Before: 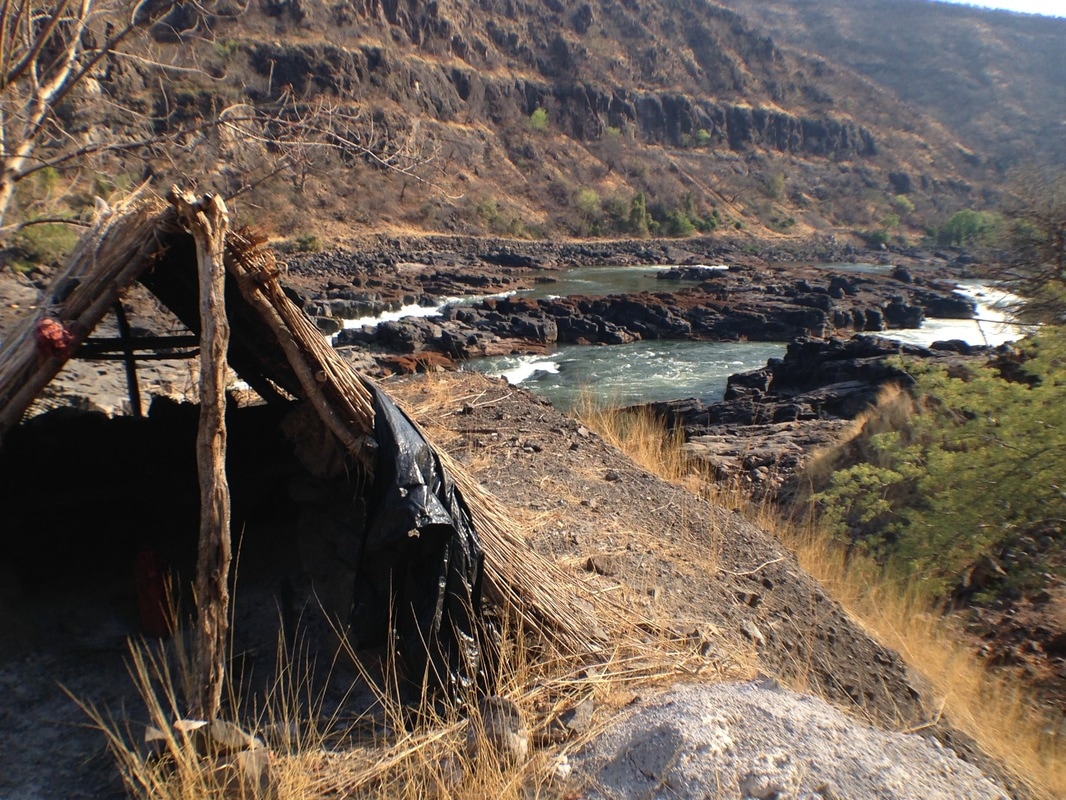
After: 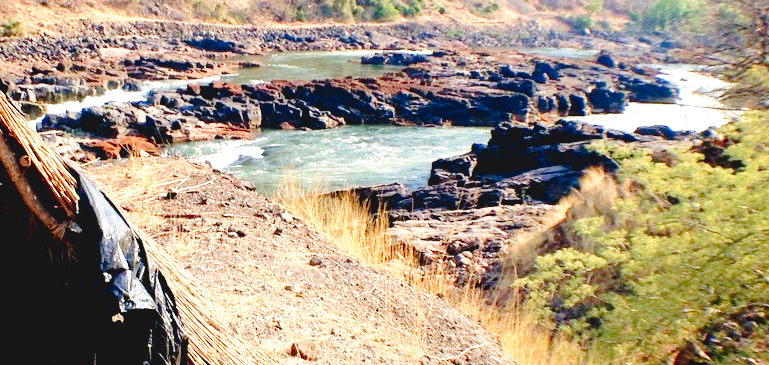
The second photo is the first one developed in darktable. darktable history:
crop and rotate: left 27.81%, top 27.12%, bottom 27.184%
tone curve: curves: ch0 [(0, 0.029) (0.168, 0.142) (0.359, 0.44) (0.469, 0.544) (0.634, 0.722) (0.858, 0.903) (1, 0.968)]; ch1 [(0, 0) (0.437, 0.453) (0.472, 0.47) (0.502, 0.502) (0.54, 0.534) (0.57, 0.592) (0.618, 0.66) (0.699, 0.749) (0.859, 0.919) (1, 1)]; ch2 [(0, 0) (0.33, 0.301) (0.421, 0.443) (0.476, 0.498) (0.505, 0.503) (0.547, 0.557) (0.586, 0.634) (0.608, 0.676) (1, 1)], preserve colors none
exposure: black level correction 0.011, exposure 1.081 EV, compensate exposure bias true, compensate highlight preservation false
levels: levels [0, 0.43, 0.984]
velvia: strength 15.03%
